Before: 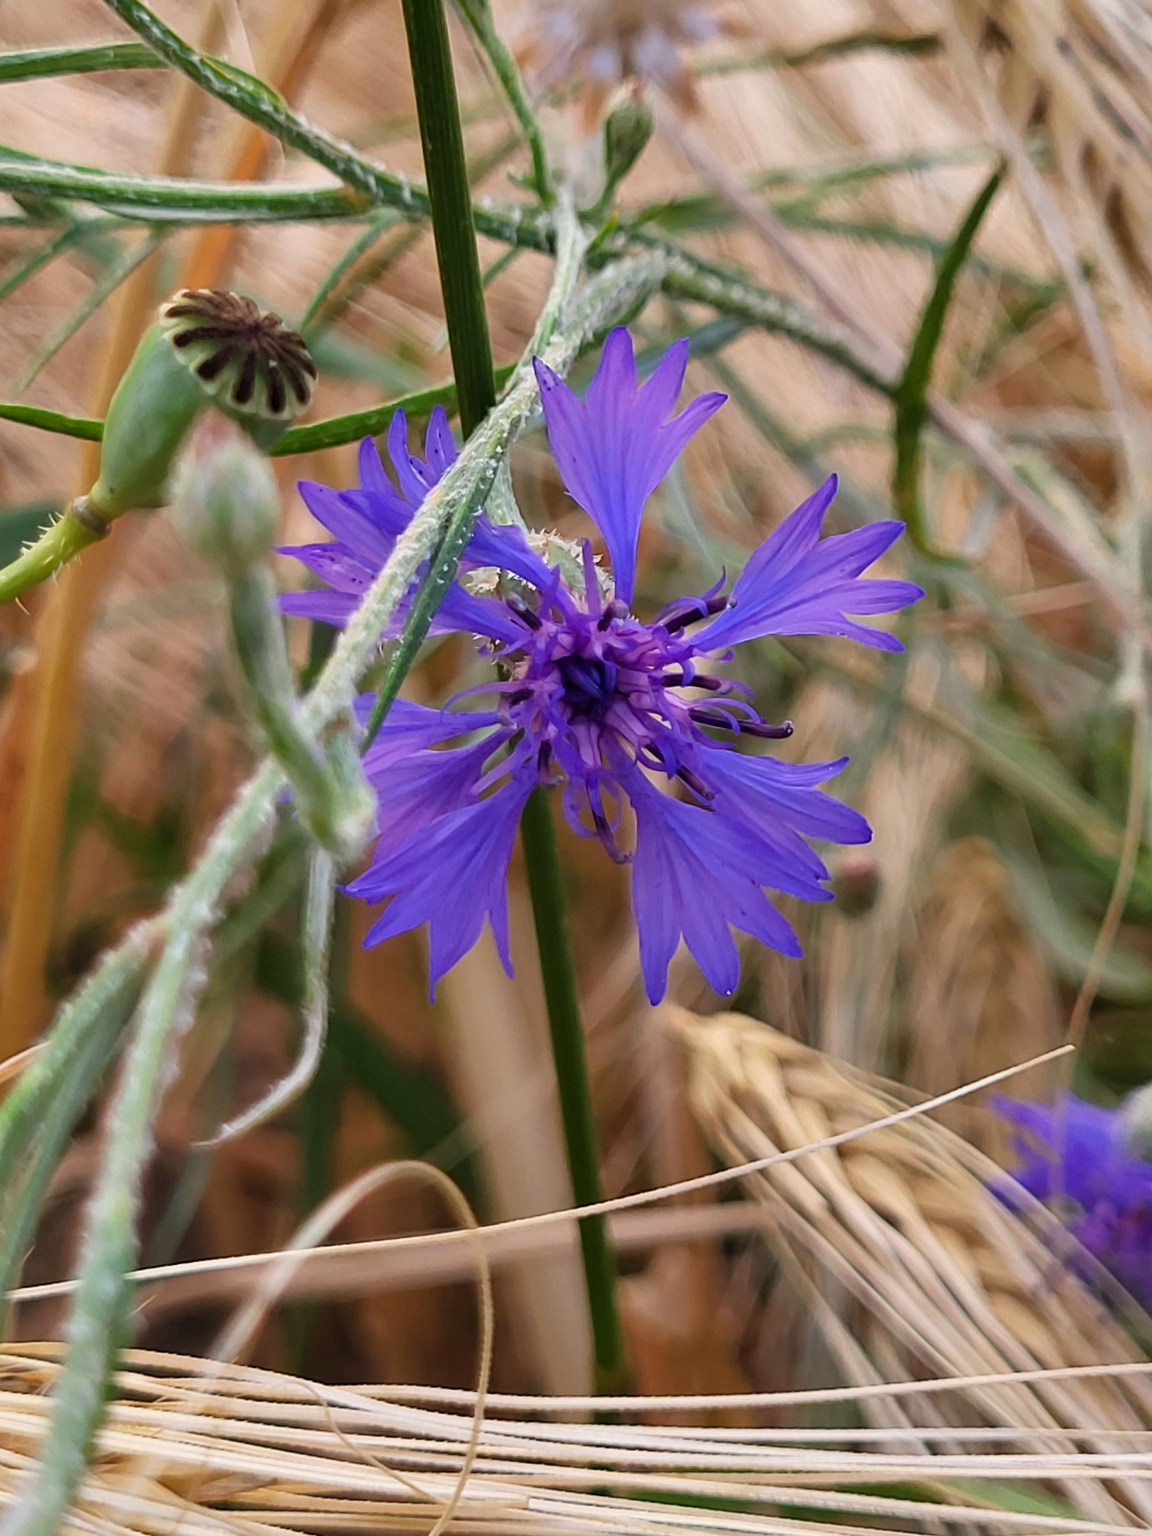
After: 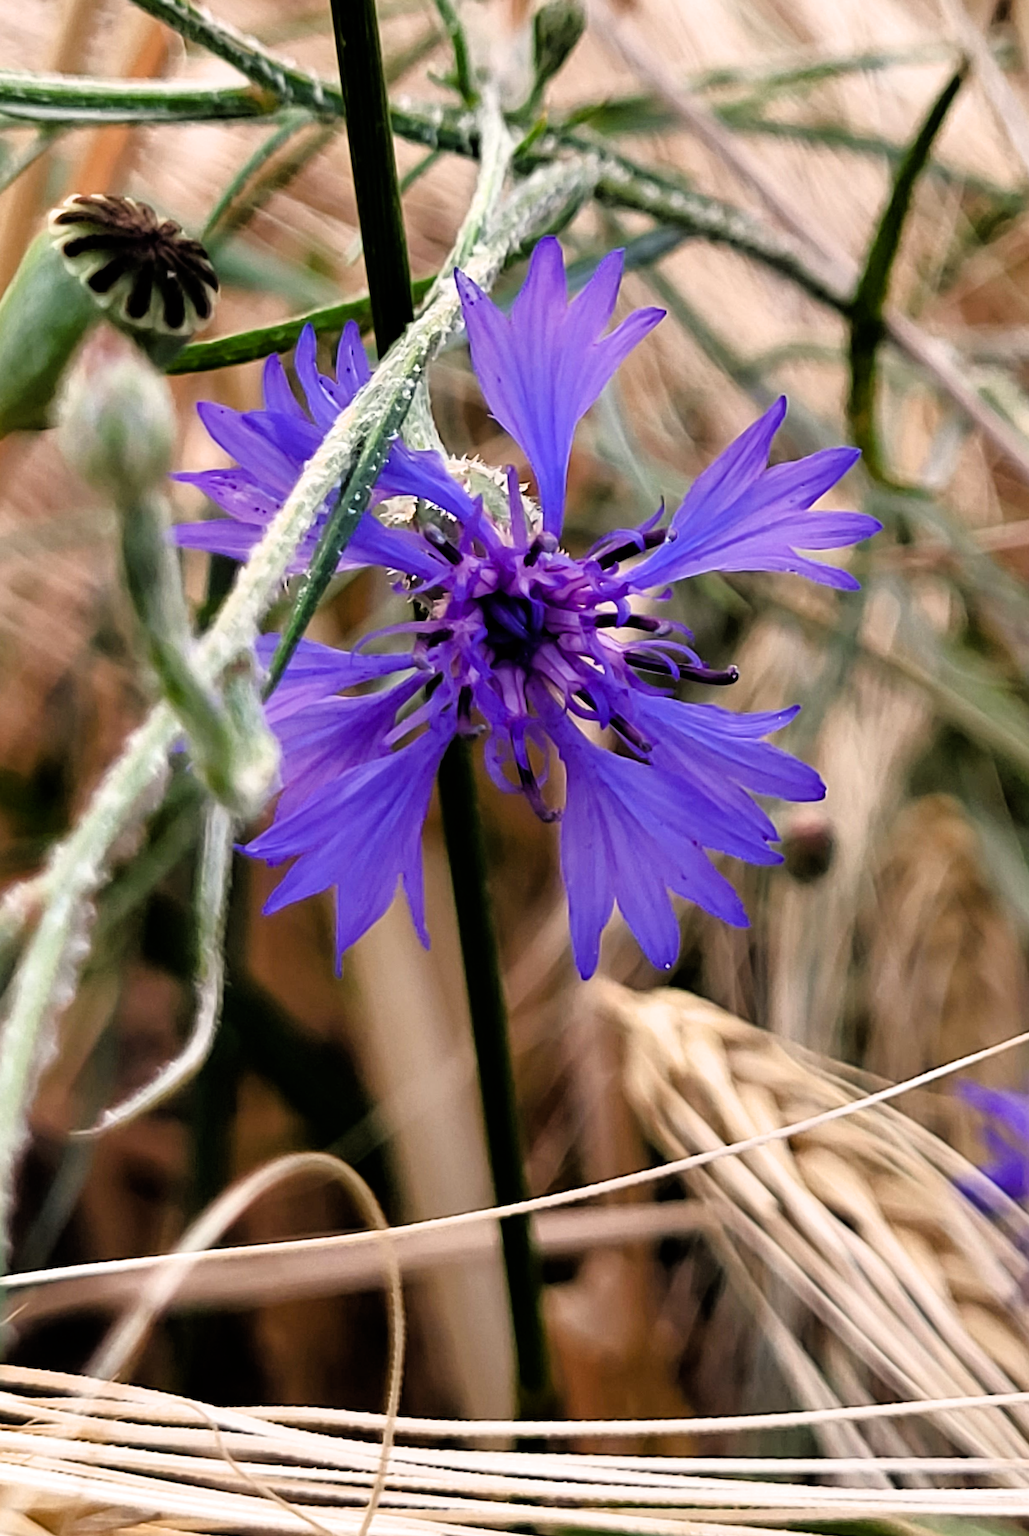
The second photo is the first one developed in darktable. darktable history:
filmic rgb: black relative exposure -3.63 EV, white relative exposure 2.16 EV, hardness 3.62
color balance rgb: shadows lift › chroma 2%, shadows lift › hue 250°, power › hue 326.4°, highlights gain › chroma 2%, highlights gain › hue 64.8°, global offset › luminance 0.5%, global offset › hue 58.8°, perceptual saturation grading › highlights -25%, perceptual saturation grading › shadows 30%, global vibrance 15%
crop: left 9.807%, top 6.259%, right 7.334%, bottom 2.177%
rotate and perspective: rotation 0.226°, lens shift (vertical) -0.042, crop left 0.023, crop right 0.982, crop top 0.006, crop bottom 0.994
